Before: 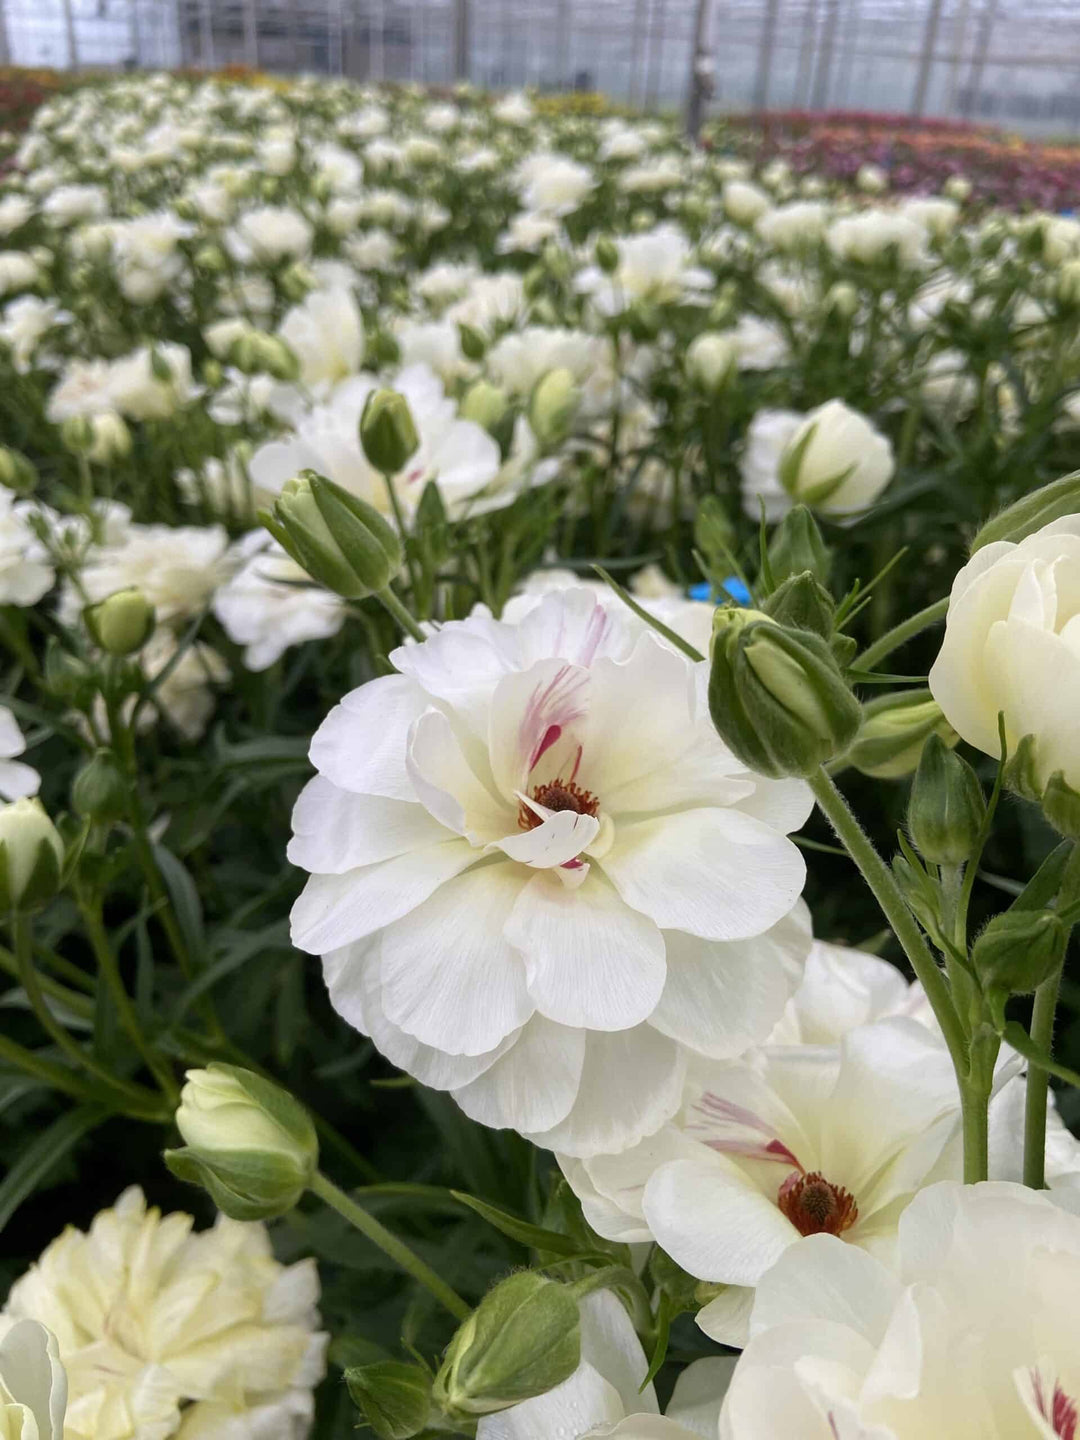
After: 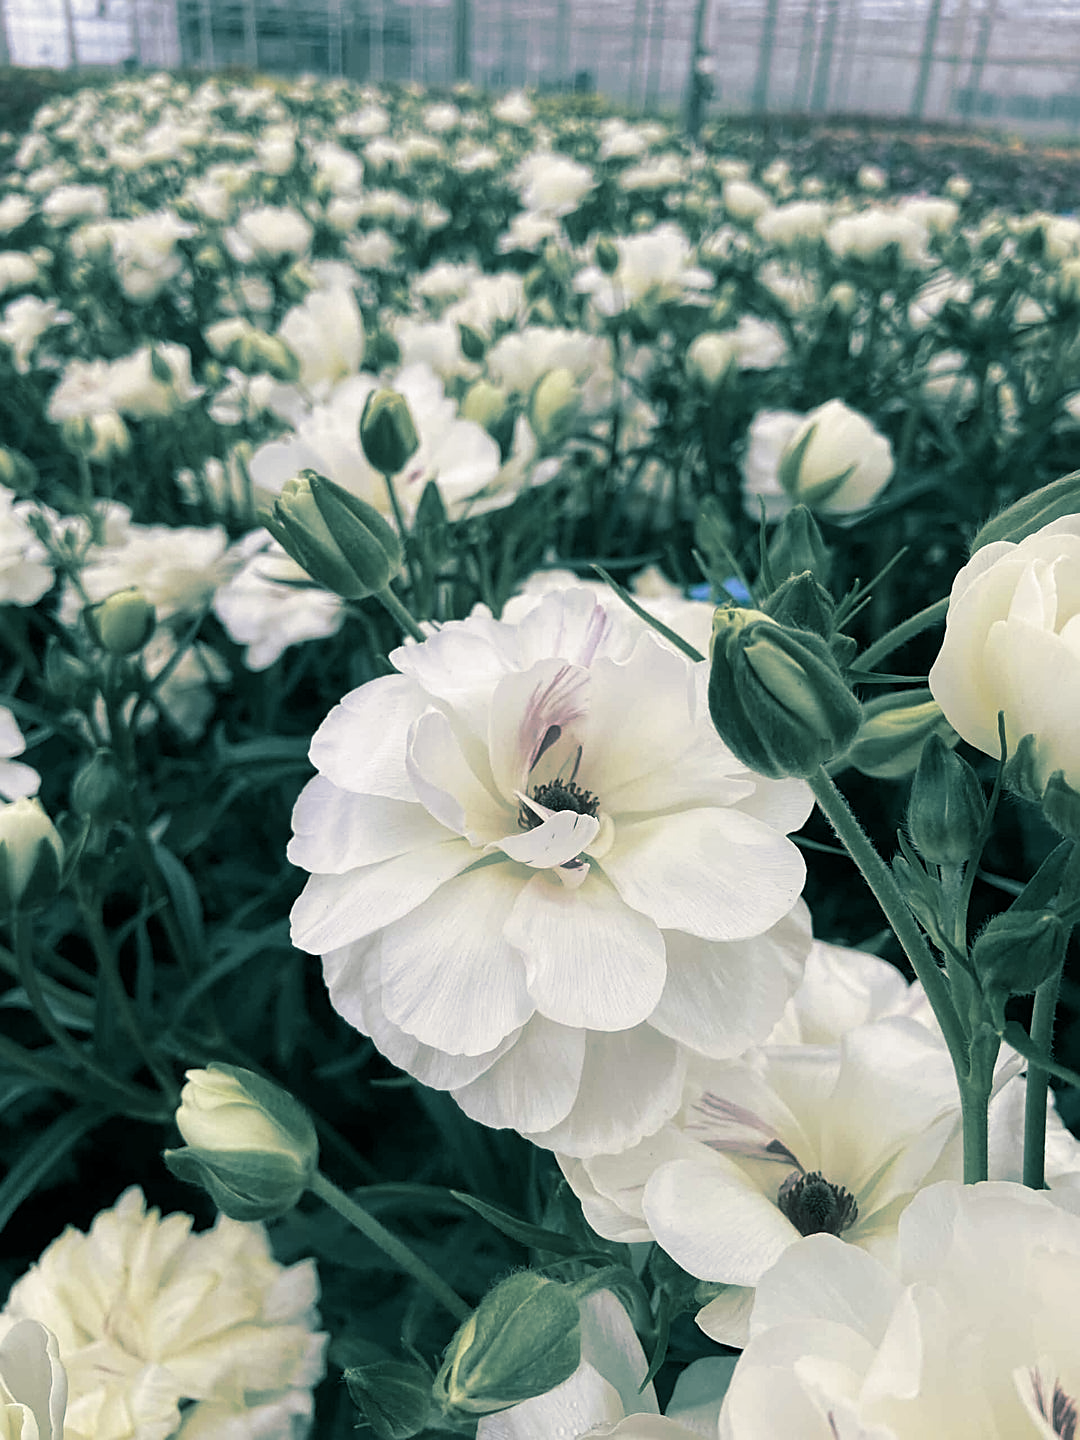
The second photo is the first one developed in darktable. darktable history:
contrast brightness saturation: contrast 0.1, saturation -0.3
split-toning: shadows › hue 186.43°, highlights › hue 49.29°, compress 30.29%
sharpen: on, module defaults
